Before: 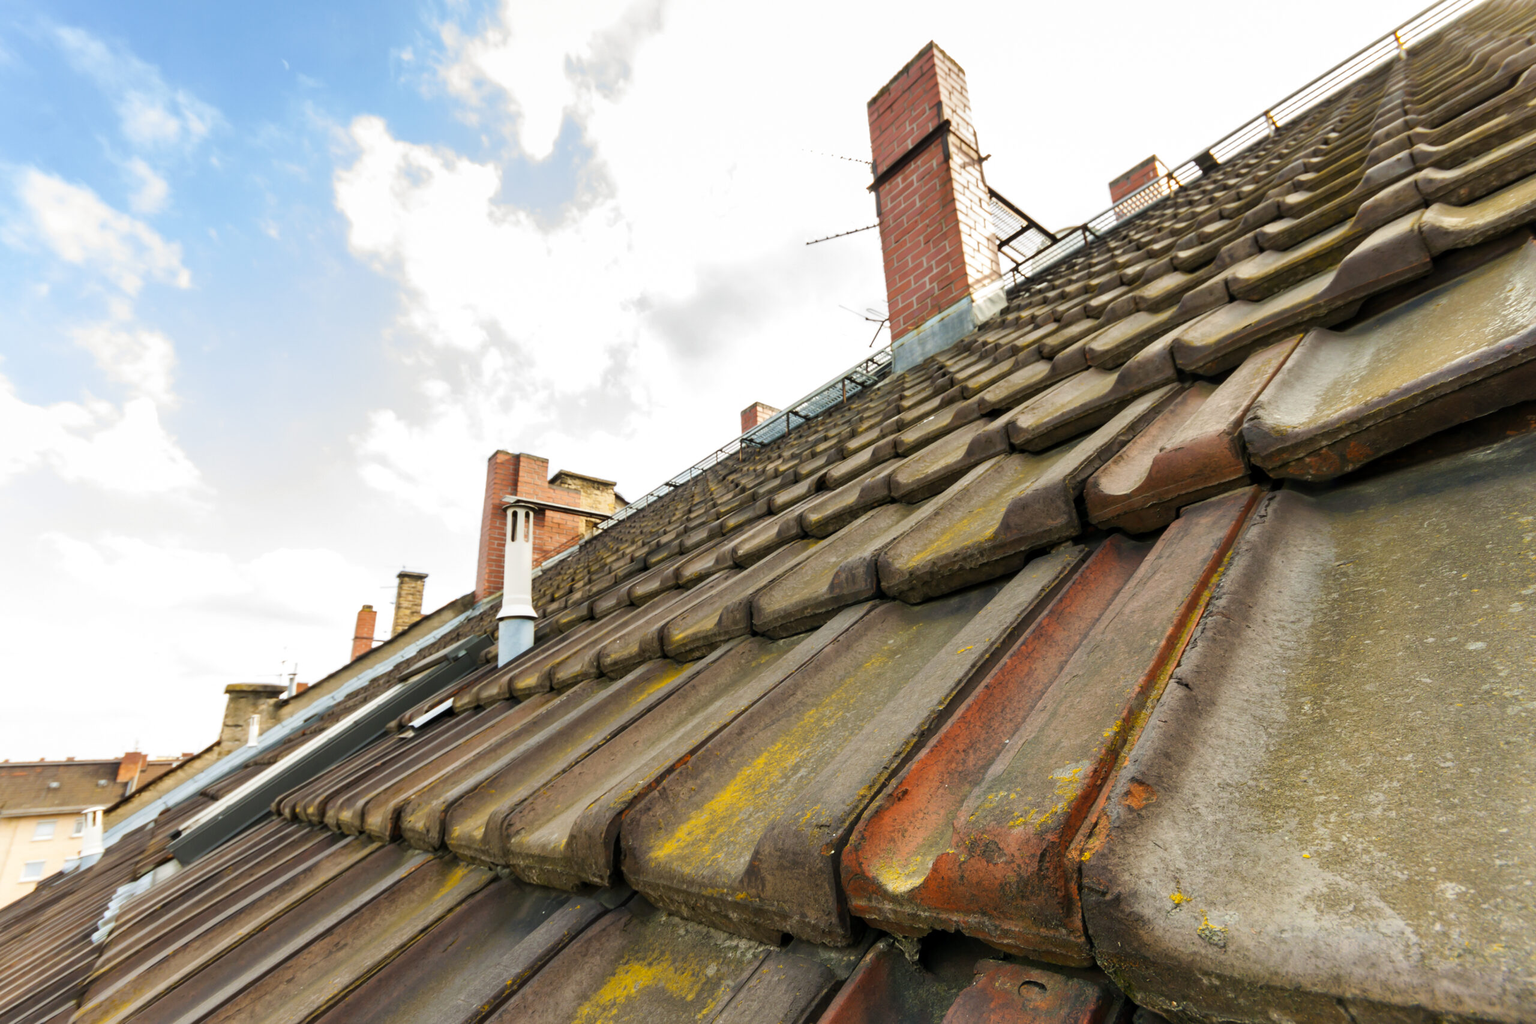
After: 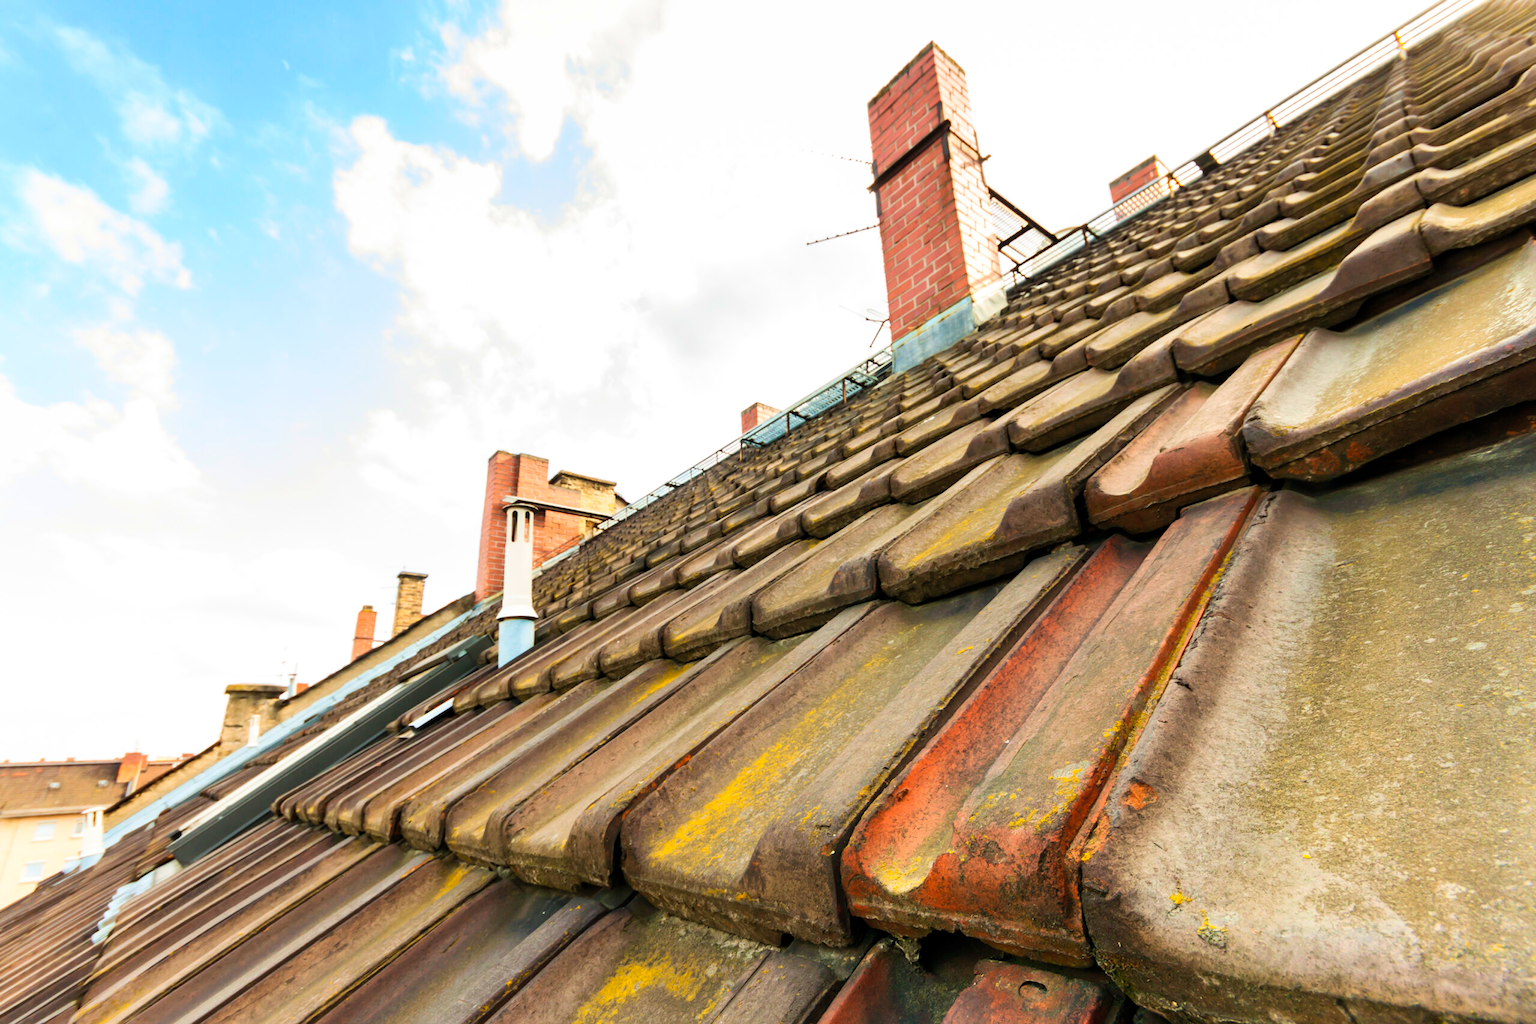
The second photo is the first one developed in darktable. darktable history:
contrast brightness saturation: contrast 0.2, brightness 0.15, saturation 0.14
velvia: on, module defaults
tone equalizer: on, module defaults
